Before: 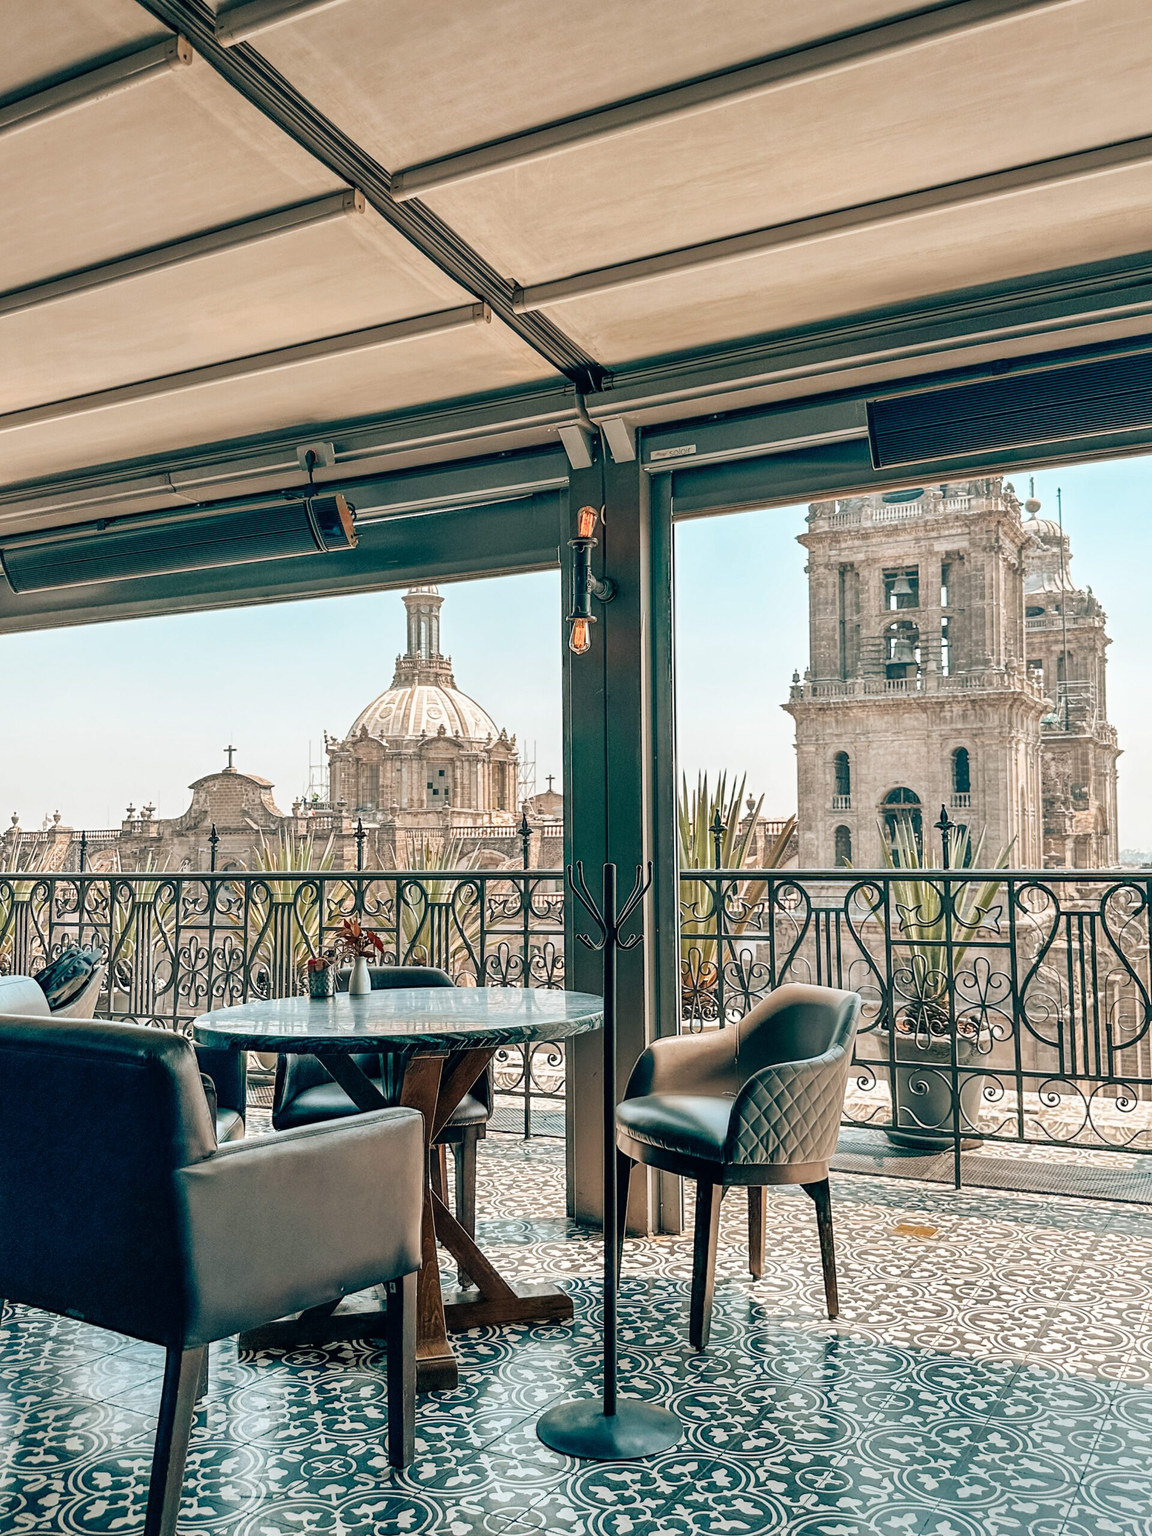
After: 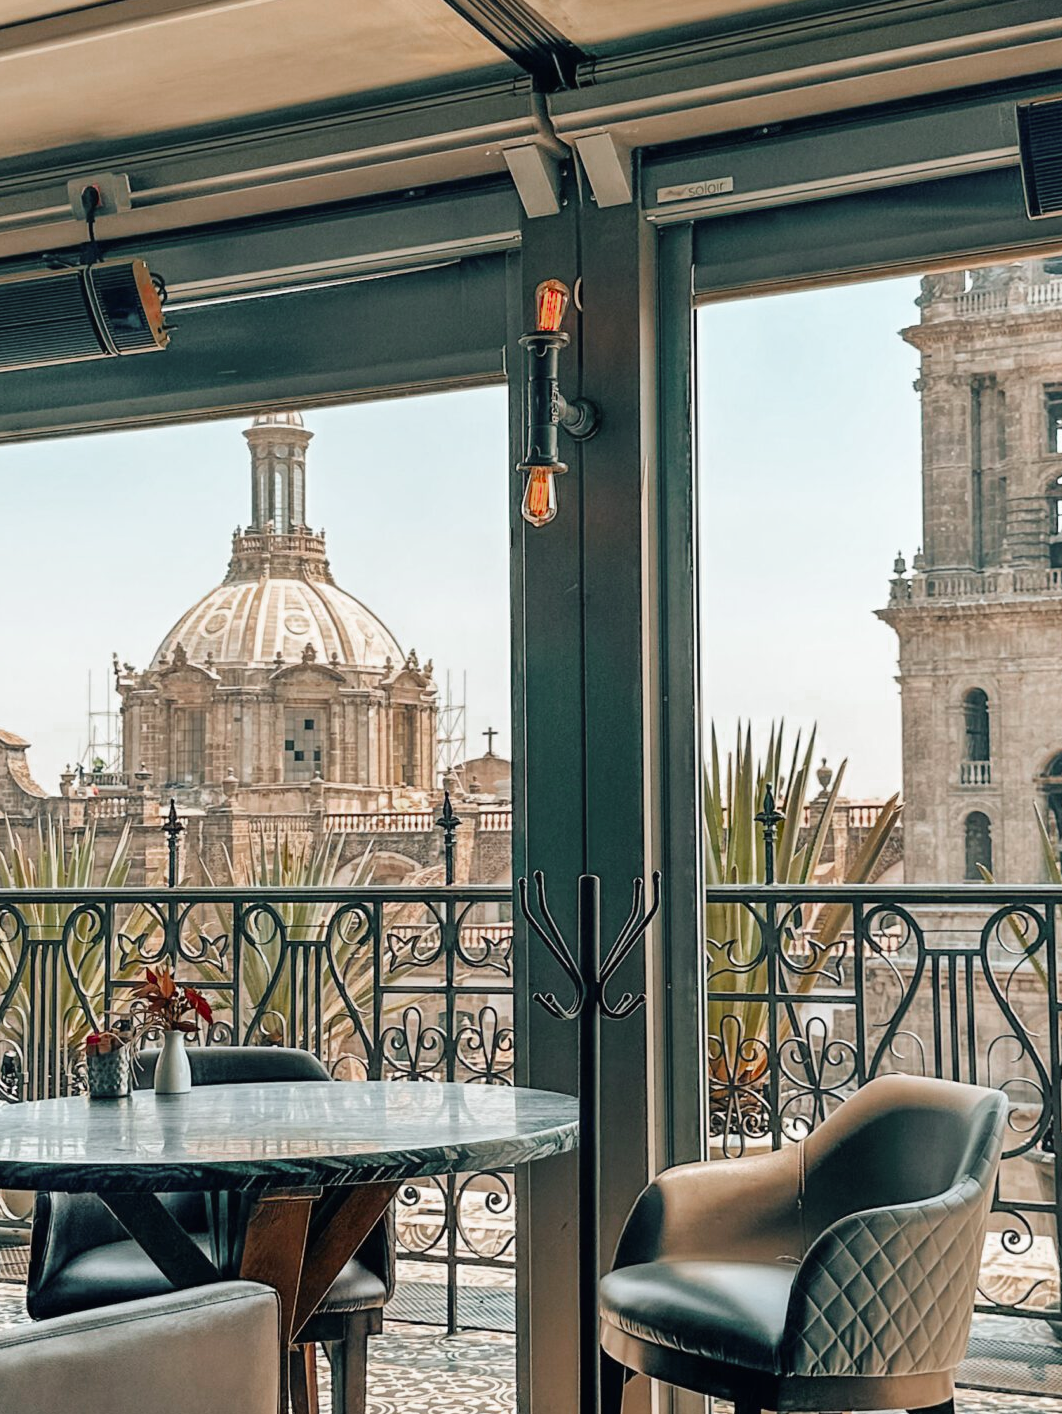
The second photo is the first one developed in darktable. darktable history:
crop and rotate: left 22.248%, top 22.057%, right 22.41%, bottom 22.679%
contrast equalizer: octaves 7, y [[0.502, 0.505, 0.512, 0.529, 0.564, 0.588], [0.5 ×6], [0.502, 0.505, 0.512, 0.529, 0.564, 0.588], [0, 0.001, 0.001, 0.004, 0.008, 0.011], [0, 0.001, 0.001, 0.004, 0.008, 0.011]], mix -0.307
color zones: curves: ch0 [(0, 0.48) (0.209, 0.398) (0.305, 0.332) (0.429, 0.493) (0.571, 0.5) (0.714, 0.5) (0.857, 0.5) (1, 0.48)]; ch1 [(0, 0.633) (0.143, 0.586) (0.286, 0.489) (0.429, 0.448) (0.571, 0.31) (0.714, 0.335) (0.857, 0.492) (1, 0.633)]; ch2 [(0, 0.448) (0.143, 0.498) (0.286, 0.5) (0.429, 0.5) (0.571, 0.5) (0.714, 0.5) (0.857, 0.5) (1, 0.448)]
